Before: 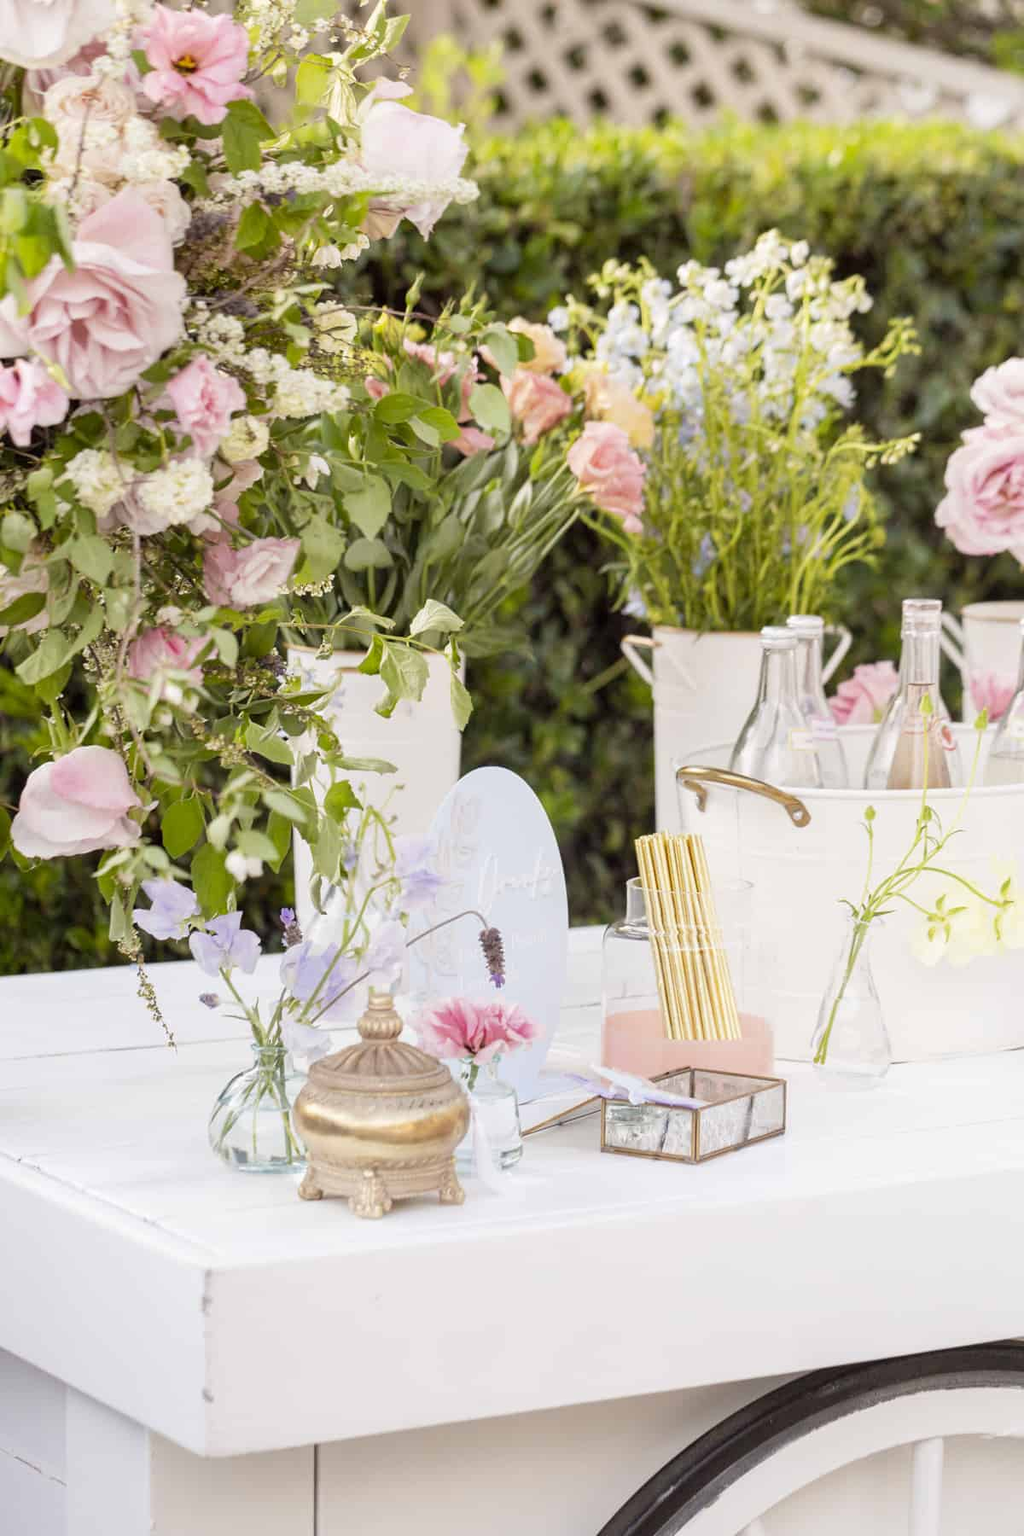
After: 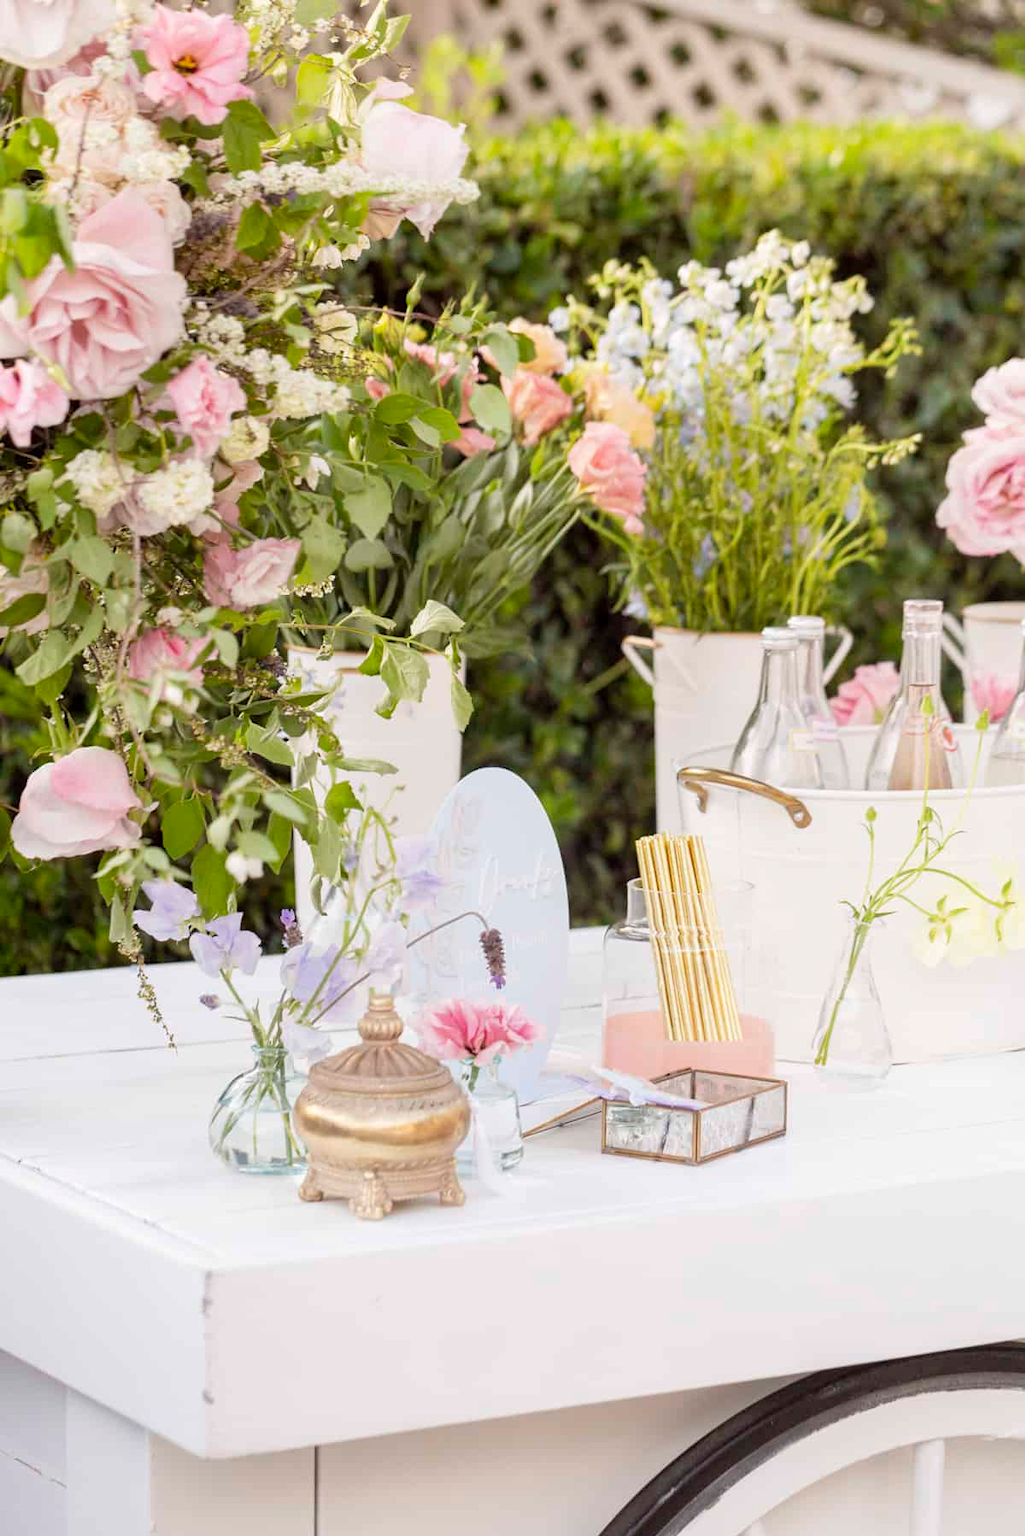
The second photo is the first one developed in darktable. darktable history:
white balance: emerald 1
crop: bottom 0.071%
